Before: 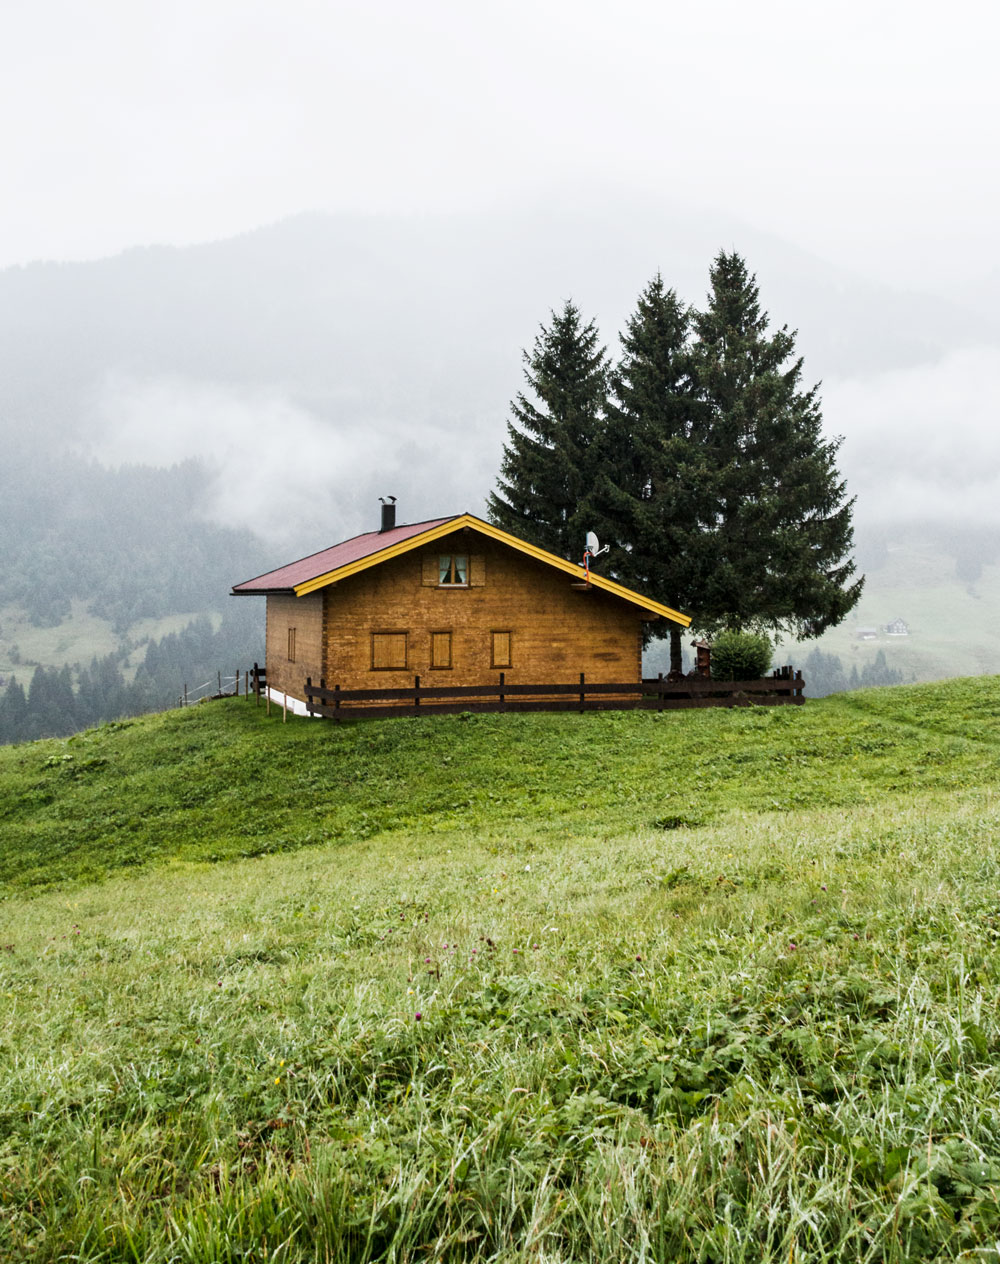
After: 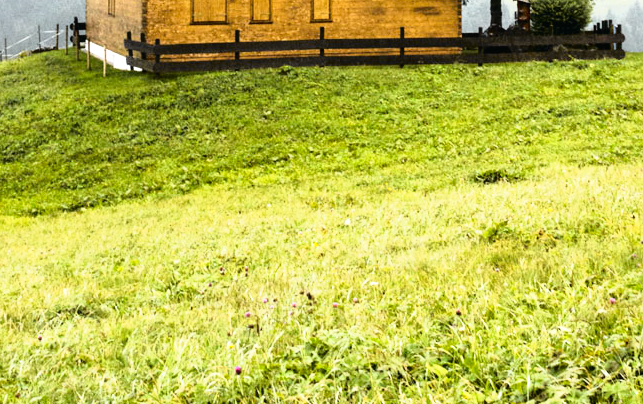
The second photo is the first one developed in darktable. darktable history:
tone curve: curves: ch0 [(0, 0.013) (0.129, 0.1) (0.327, 0.382) (0.489, 0.573) (0.66, 0.748) (0.858, 0.926) (1, 0.977)]; ch1 [(0, 0) (0.353, 0.344) (0.45, 0.46) (0.498, 0.495) (0.521, 0.506) (0.563, 0.559) (0.592, 0.585) (0.657, 0.655) (1, 1)]; ch2 [(0, 0) (0.333, 0.346) (0.375, 0.375) (0.427, 0.44) (0.5, 0.501) (0.505, 0.499) (0.528, 0.533) (0.579, 0.61) (0.612, 0.644) (0.66, 0.715) (1, 1)], color space Lab, independent channels, preserve colors none
exposure: exposure 0.6 EV, compensate highlight preservation false
crop: left 18.091%, top 51.13%, right 17.525%, bottom 16.85%
